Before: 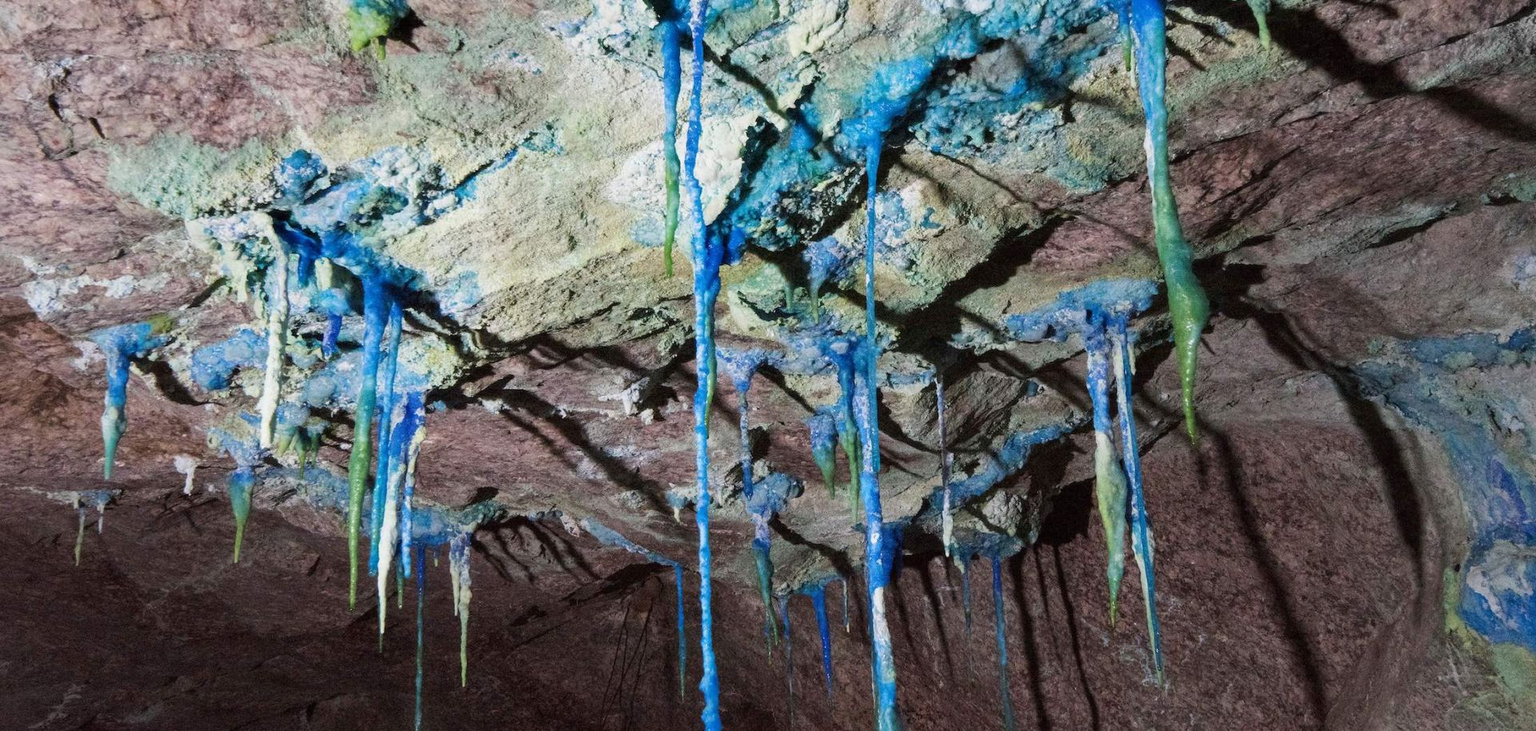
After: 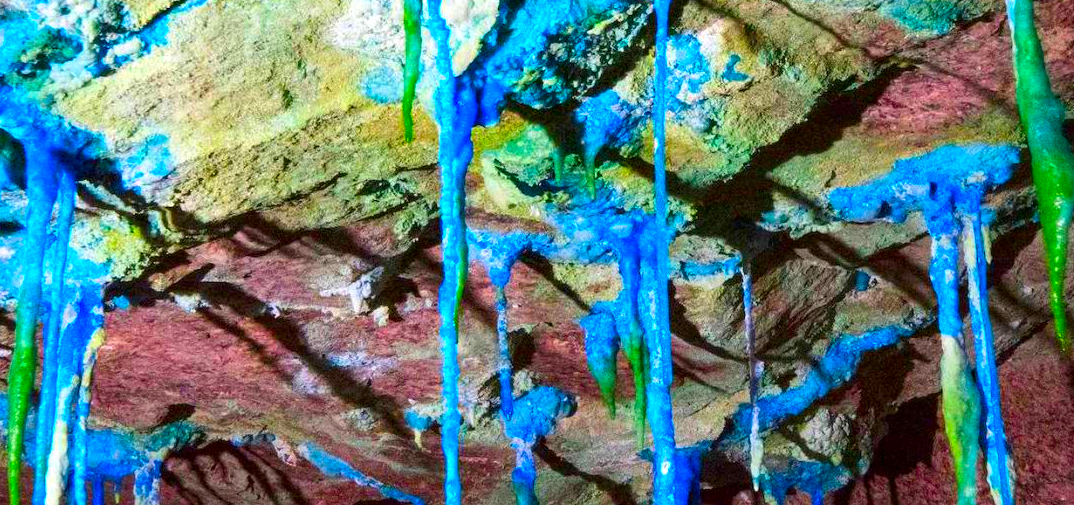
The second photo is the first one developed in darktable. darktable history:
local contrast: highlights 107%, shadows 98%, detail 119%, midtone range 0.2
color correction: highlights b* 0.058, saturation 2.97
crop and rotate: left 22.318%, top 22.446%, right 21.718%, bottom 22.217%
exposure: exposure 0.203 EV, compensate highlight preservation false
